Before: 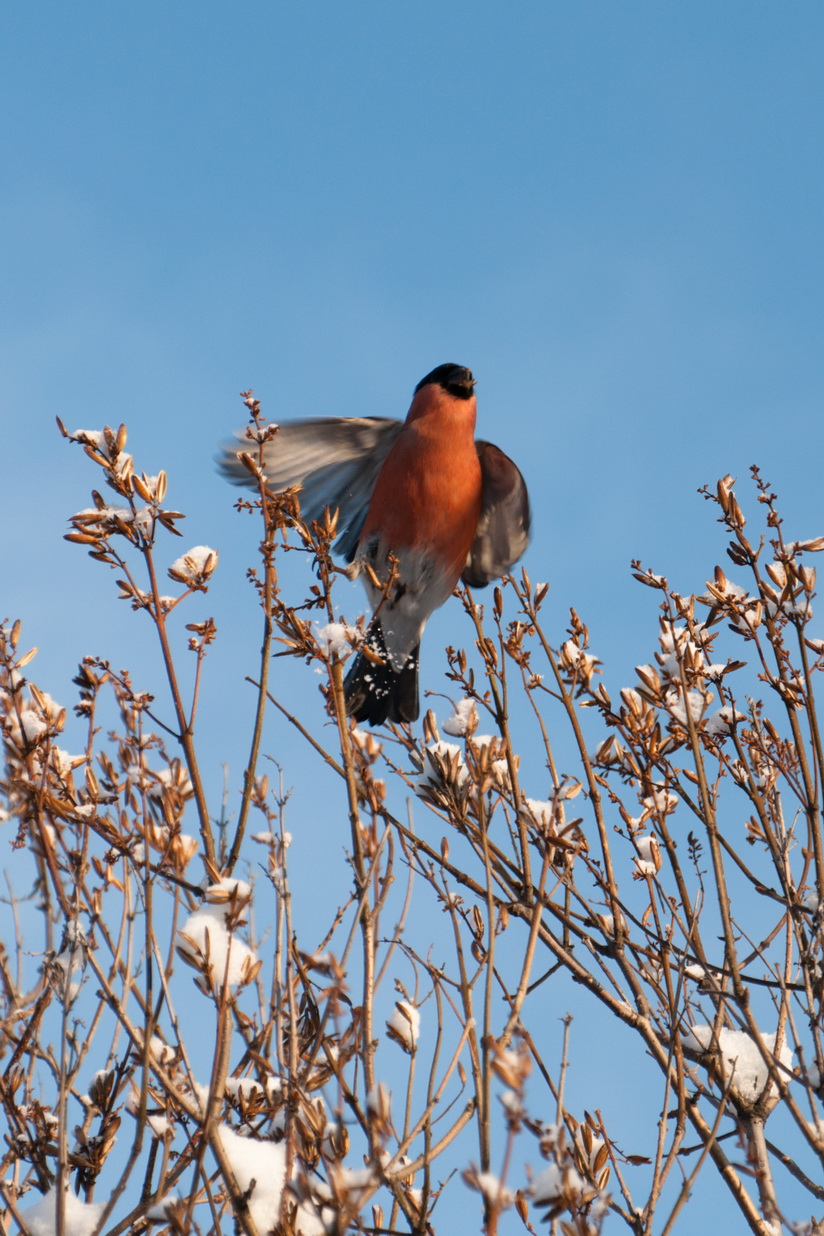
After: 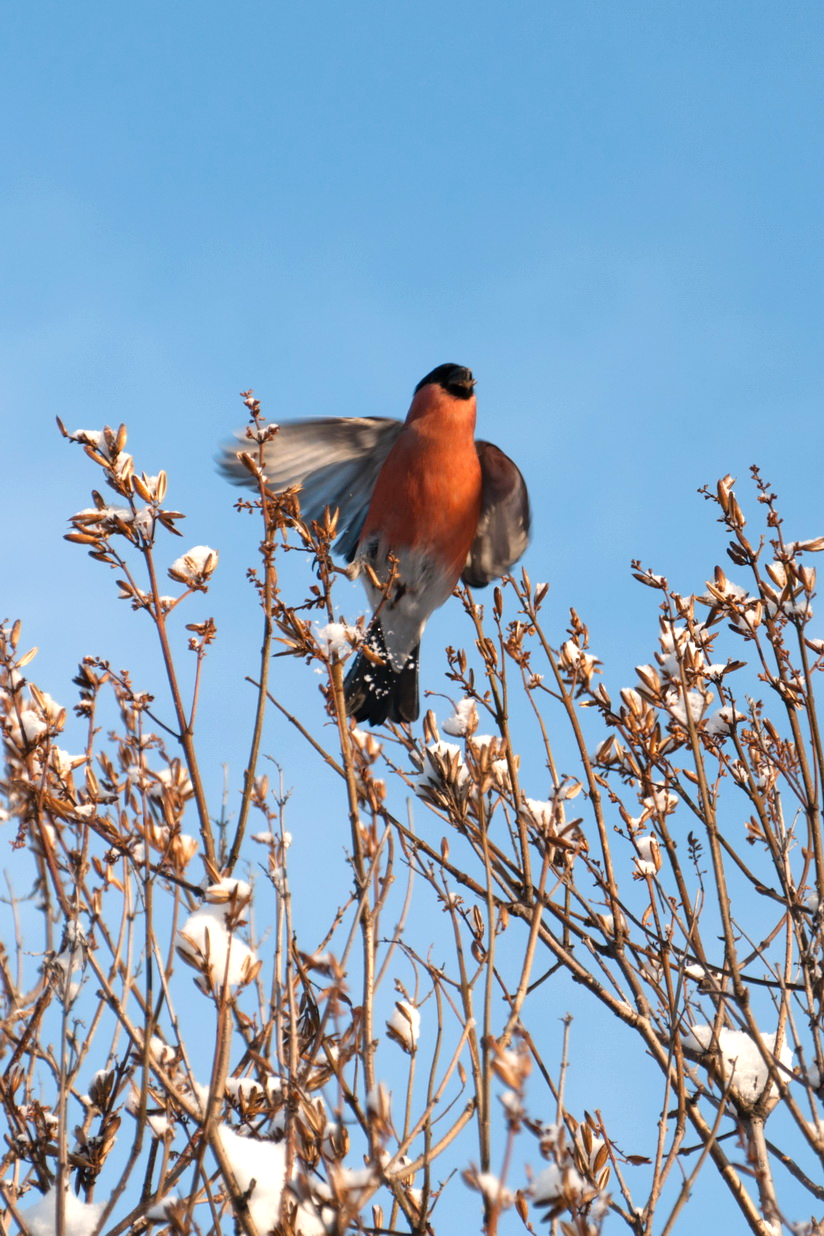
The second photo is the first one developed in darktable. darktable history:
exposure: exposure 0.367 EV, compensate highlight preservation false
